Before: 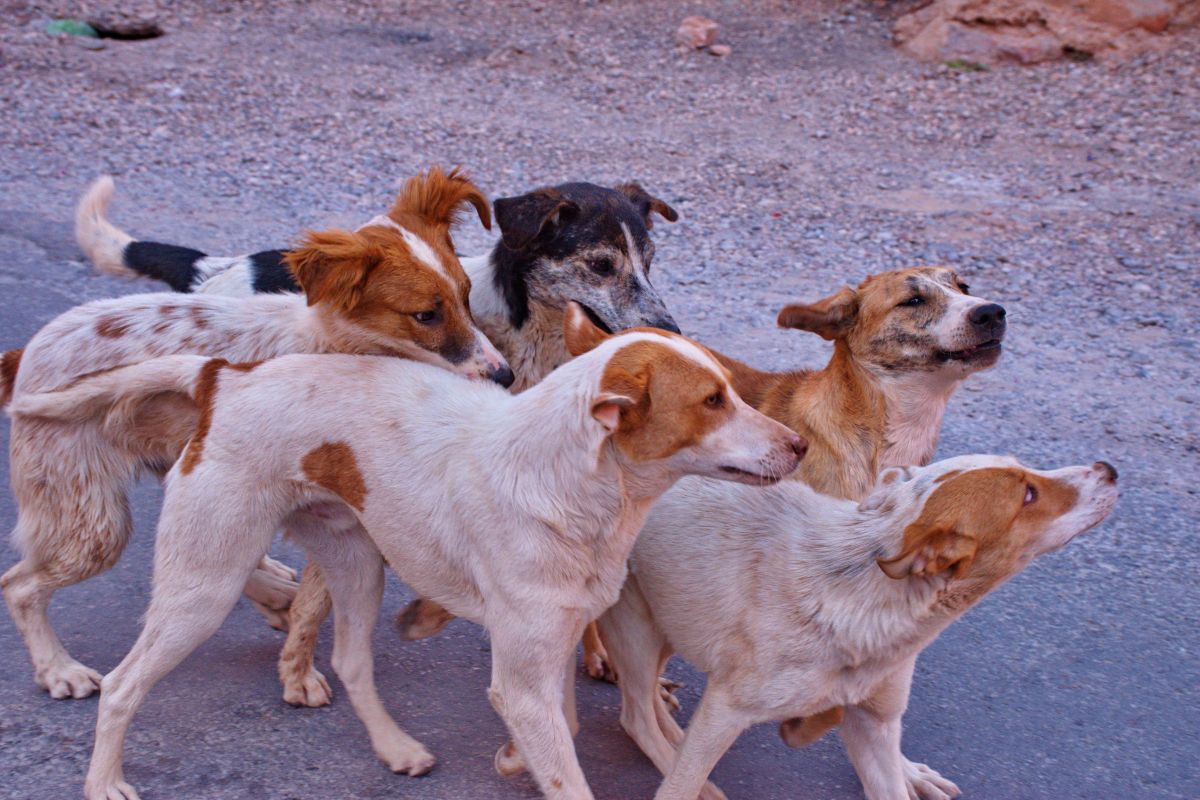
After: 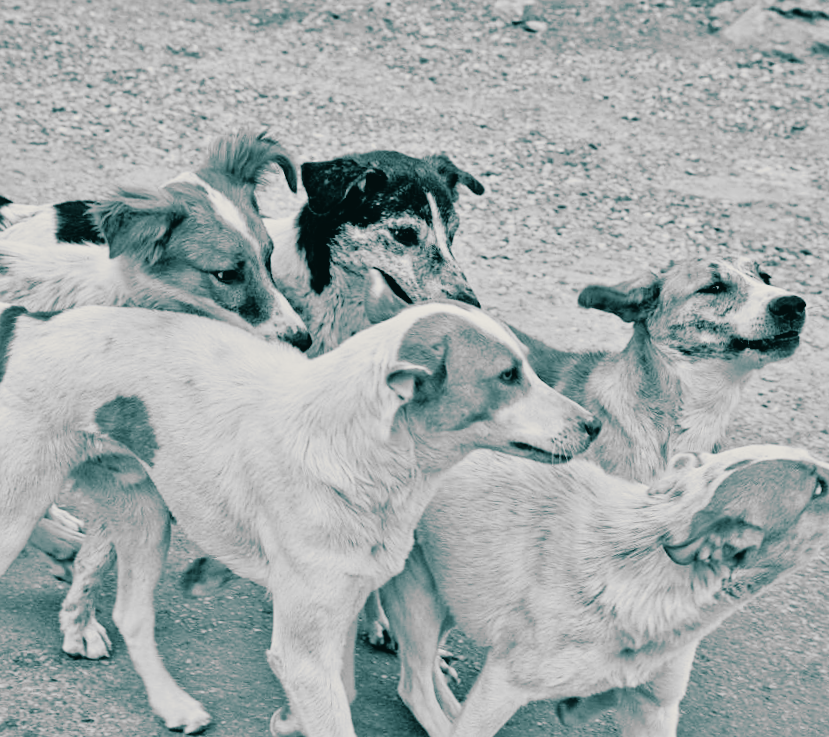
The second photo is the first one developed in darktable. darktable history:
crop and rotate: angle -3.27°, left 14.277%, top 0.028%, right 10.766%, bottom 0.028%
split-toning: shadows › hue 186.43°, highlights › hue 49.29°, compress 30.29%
sigmoid: contrast 1.7, skew -0.2, preserve hue 0%, red attenuation 0.1, red rotation 0.035, green attenuation 0.1, green rotation -0.017, blue attenuation 0.15, blue rotation -0.052, base primaries Rec2020
tone equalizer: -7 EV 0.15 EV, -6 EV 0.6 EV, -5 EV 1.15 EV, -4 EV 1.33 EV, -3 EV 1.15 EV, -2 EV 0.6 EV, -1 EV 0.15 EV, mask exposure compensation -0.5 EV
sharpen: amount 0.2
monochrome: on, module defaults
tone curve: curves: ch0 [(0.003, 0.029) (0.037, 0.036) (0.149, 0.117) (0.297, 0.318) (0.422, 0.474) (0.531, 0.6) (0.743, 0.809) (0.877, 0.901) (1, 0.98)]; ch1 [(0, 0) (0.305, 0.325) (0.453, 0.437) (0.482, 0.479) (0.501, 0.5) (0.506, 0.503) (0.567, 0.572) (0.605, 0.608) (0.668, 0.69) (1, 1)]; ch2 [(0, 0) (0.313, 0.306) (0.4, 0.399) (0.45, 0.48) (0.499, 0.502) (0.512, 0.523) (0.57, 0.595) (0.653, 0.662) (1, 1)], color space Lab, independent channels, preserve colors none
